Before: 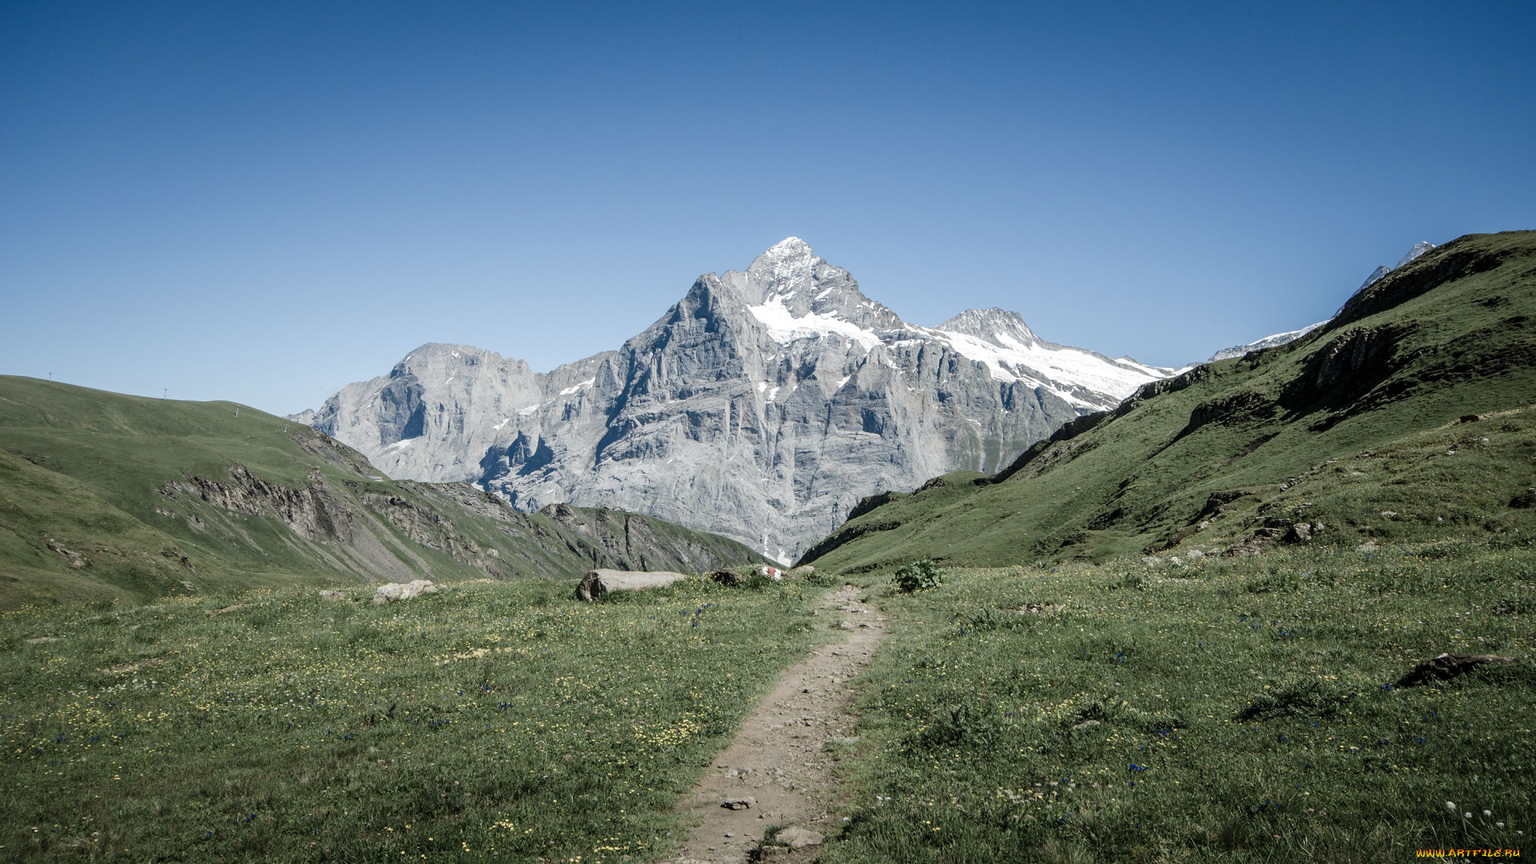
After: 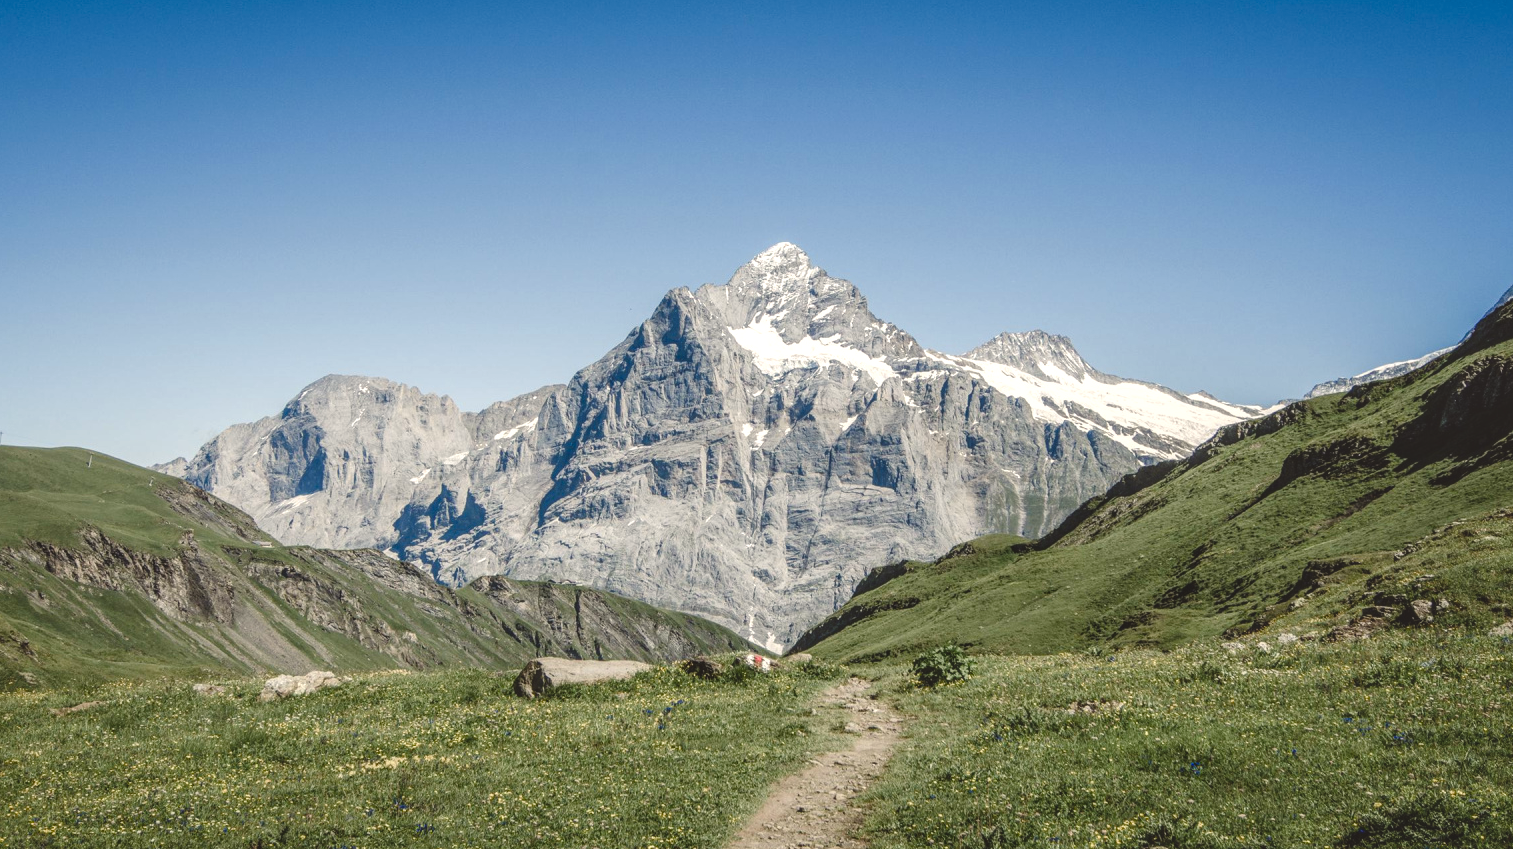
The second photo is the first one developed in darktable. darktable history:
color balance rgb: shadows lift › chroma 2.051%, shadows lift › hue 52.2°, highlights gain › chroma 3.093%, highlights gain › hue 72.03°, global offset › luminance 1.994%, perceptual saturation grading › global saturation 45.042%, perceptual saturation grading › highlights -49.997%, perceptual saturation grading › shadows 29.653%, global vibrance 20%
crop and rotate: left 10.747%, top 5.048%, right 10.4%, bottom 16.329%
local contrast: highlights 5%, shadows 3%, detail 133%
